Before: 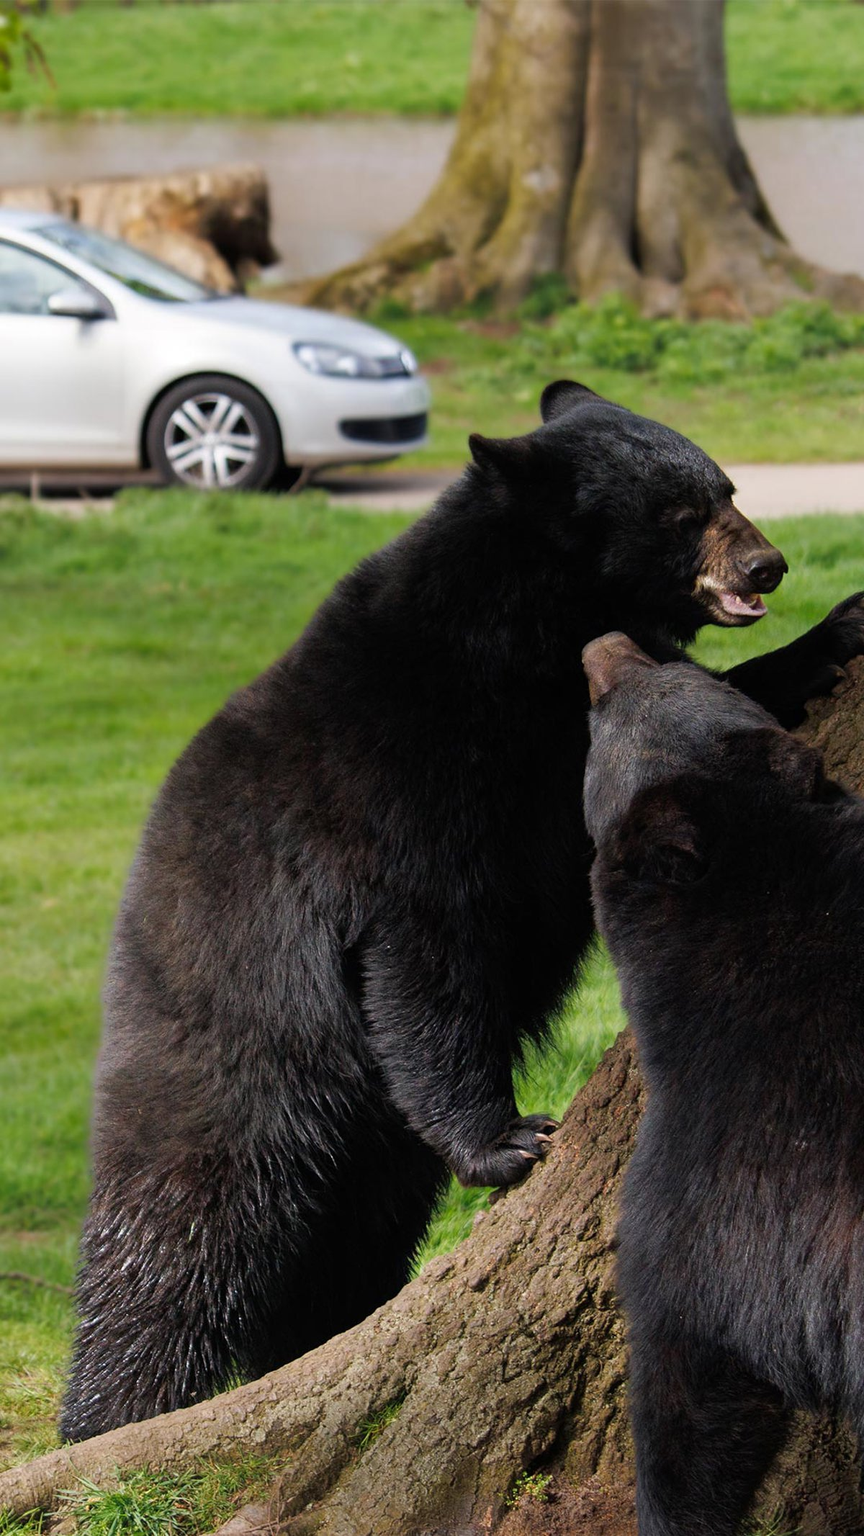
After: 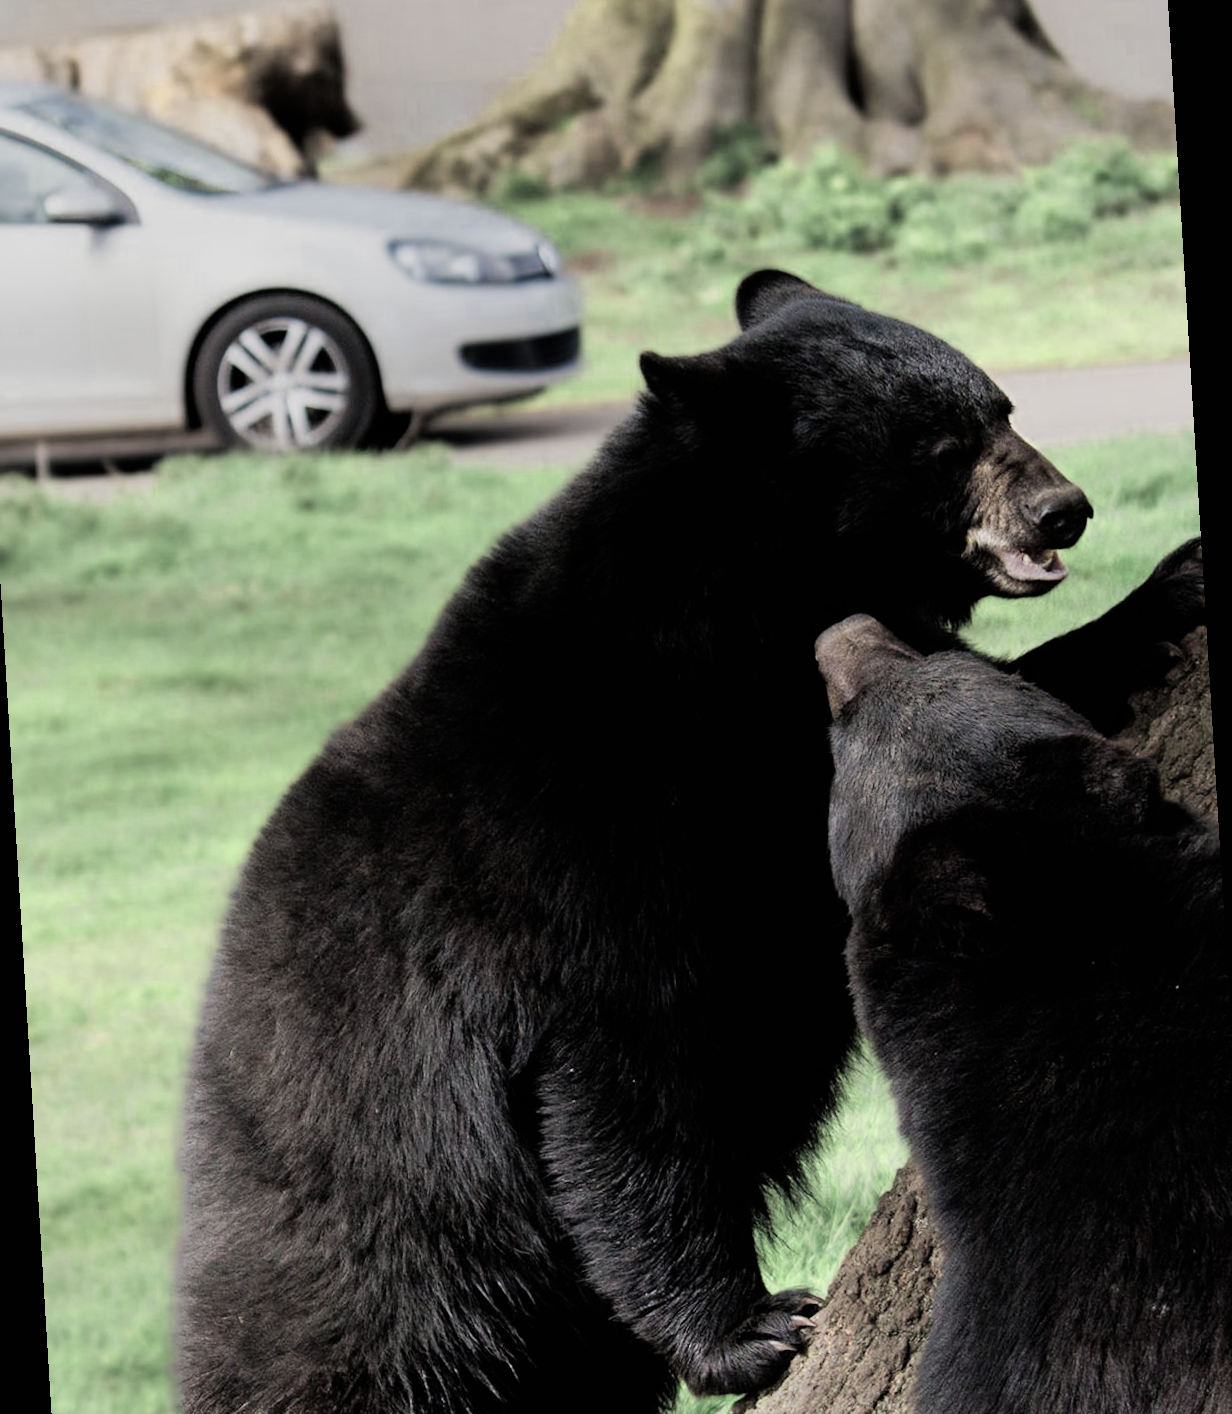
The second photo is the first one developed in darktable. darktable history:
color zones: curves: ch0 [(0.25, 0.667) (0.758, 0.368)]; ch1 [(0.215, 0.245) (0.761, 0.373)]; ch2 [(0.247, 0.554) (0.761, 0.436)]
crop: top 5.667%, bottom 17.637%
rotate and perspective: rotation -3.52°, crop left 0.036, crop right 0.964, crop top 0.081, crop bottom 0.919
exposure: exposure 0.207 EV, compensate highlight preservation false
filmic rgb: black relative exposure -7.65 EV, white relative exposure 4.56 EV, hardness 3.61, contrast 1.05
shadows and highlights: shadows 4.1, highlights -17.6, soften with gaussian
